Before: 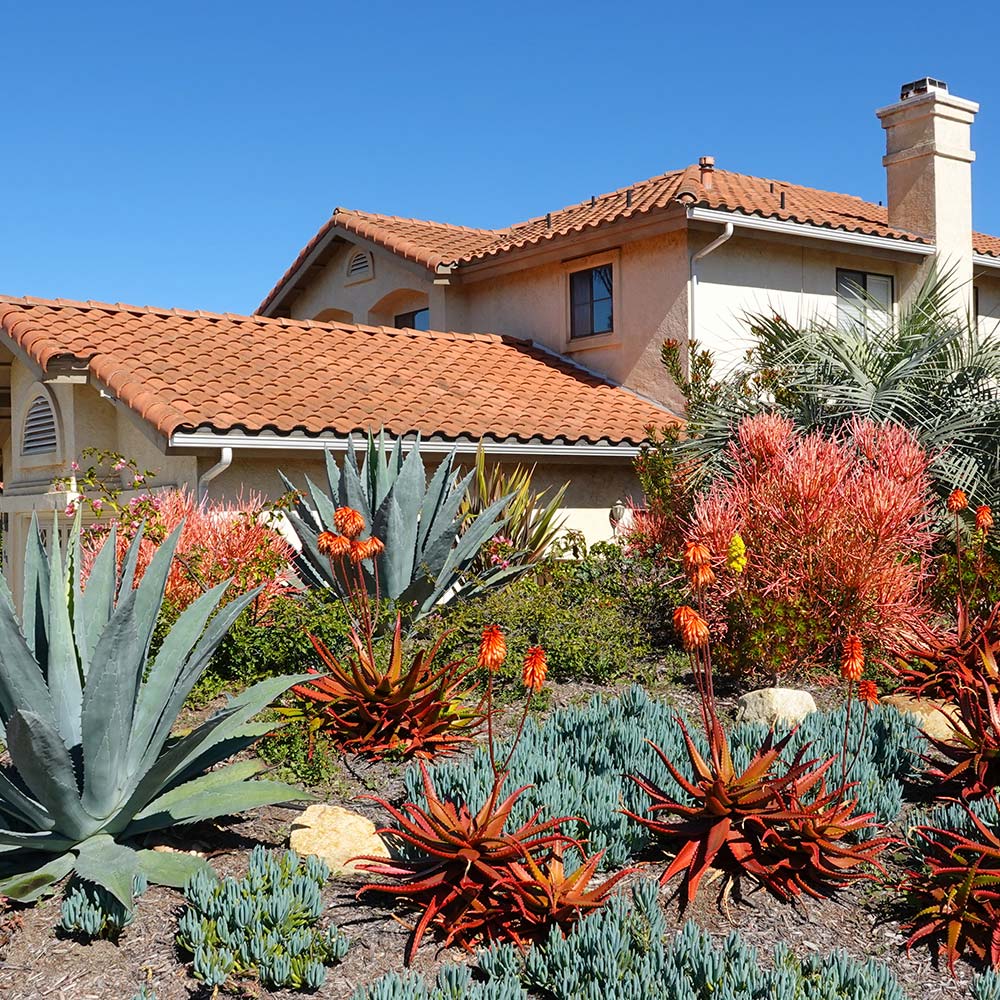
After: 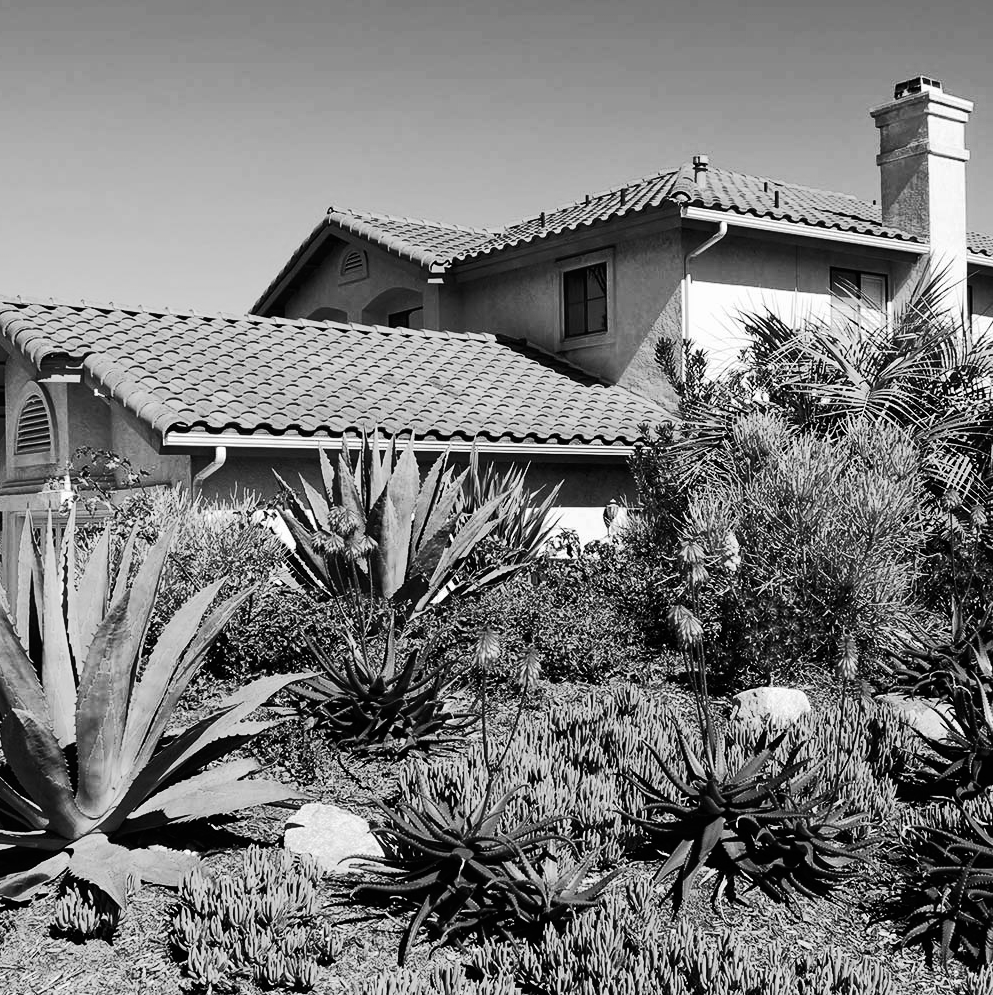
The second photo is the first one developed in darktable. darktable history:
monochrome: a 32, b 64, size 2.3, highlights 1
crop and rotate: left 0.614%, top 0.179%, bottom 0.309%
white balance: red 0.974, blue 1.044
tone curve: curves: ch0 [(0, 0) (0.003, 0.002) (0.011, 0.004) (0.025, 0.005) (0.044, 0.009) (0.069, 0.013) (0.1, 0.017) (0.136, 0.036) (0.177, 0.066) (0.224, 0.102) (0.277, 0.143) (0.335, 0.197) (0.399, 0.268) (0.468, 0.389) (0.543, 0.549) (0.623, 0.714) (0.709, 0.801) (0.801, 0.854) (0.898, 0.9) (1, 1)], preserve colors none
